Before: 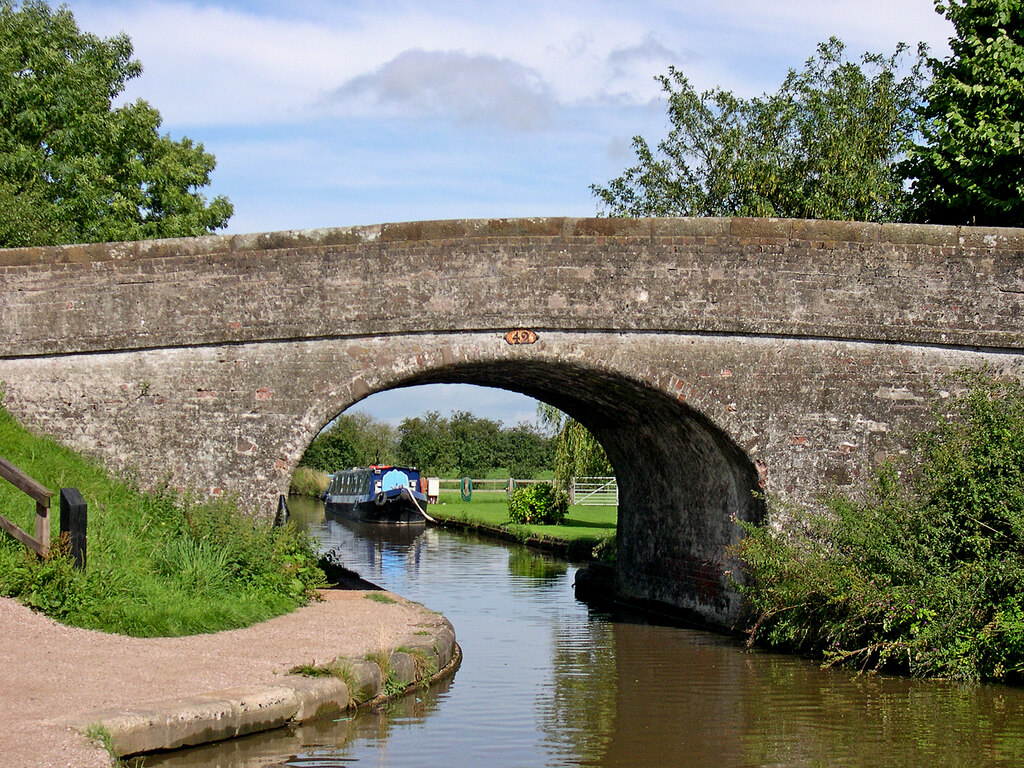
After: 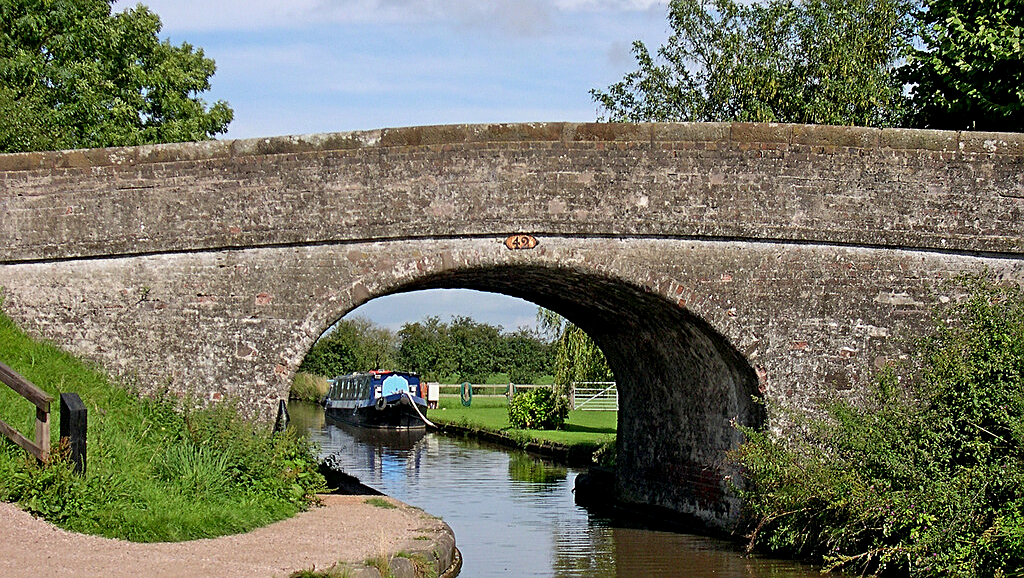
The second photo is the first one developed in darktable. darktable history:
exposure: black level correction 0.002, exposure -0.1 EV, compensate highlight preservation false
crop and rotate: top 12.45%, bottom 12.165%
sharpen: on, module defaults
